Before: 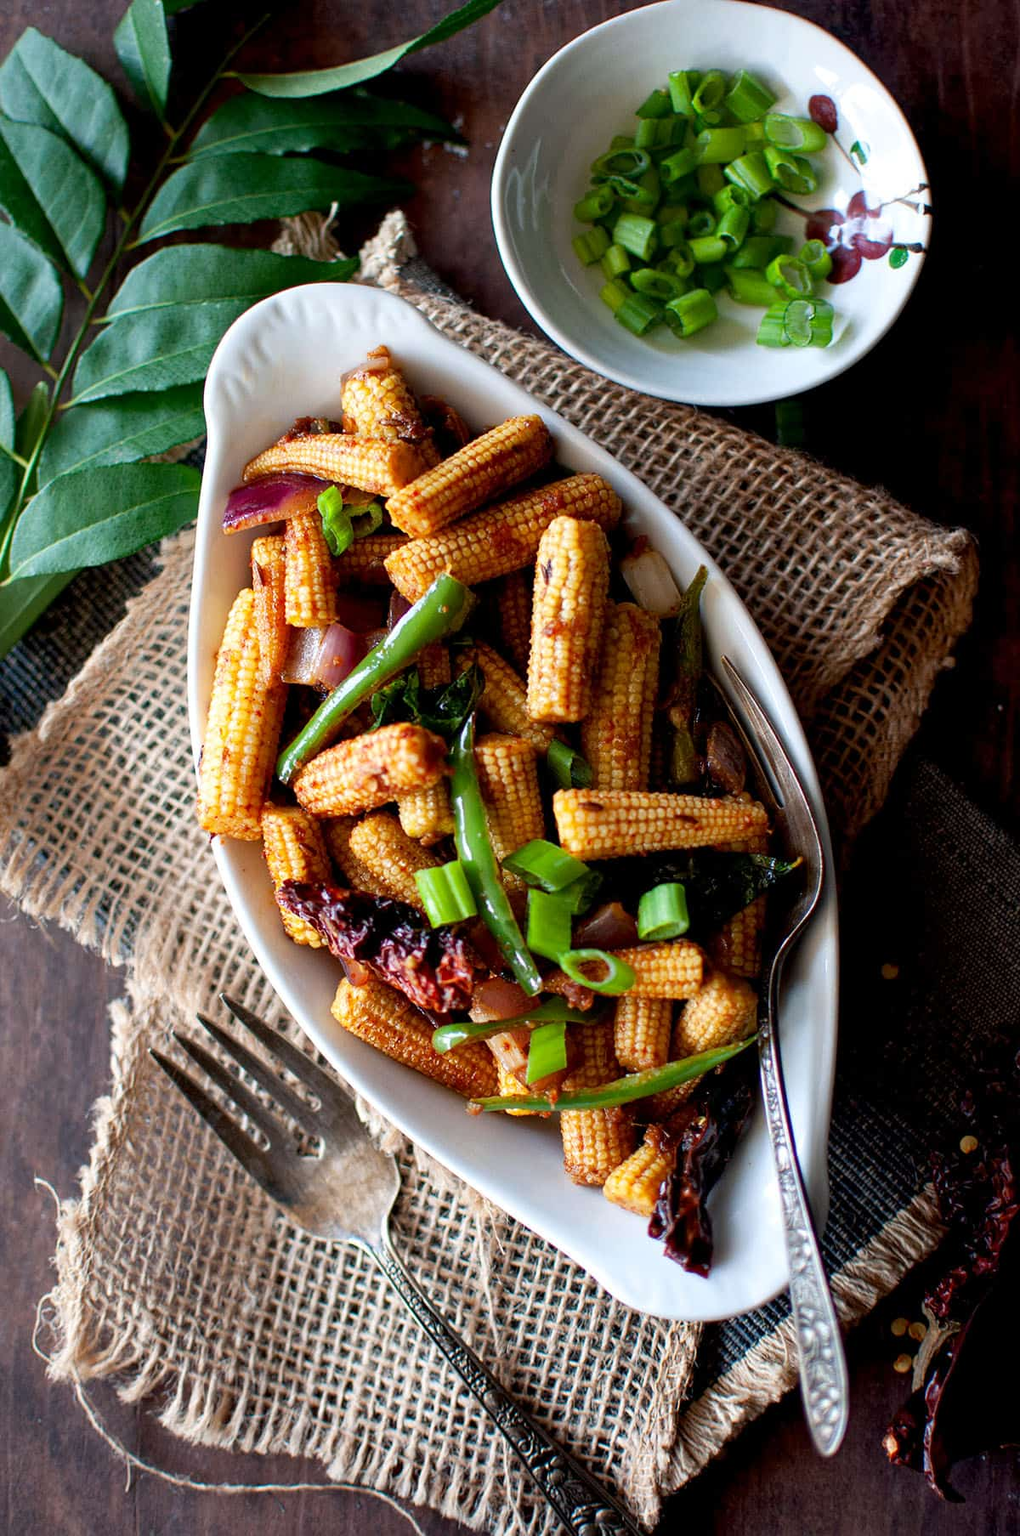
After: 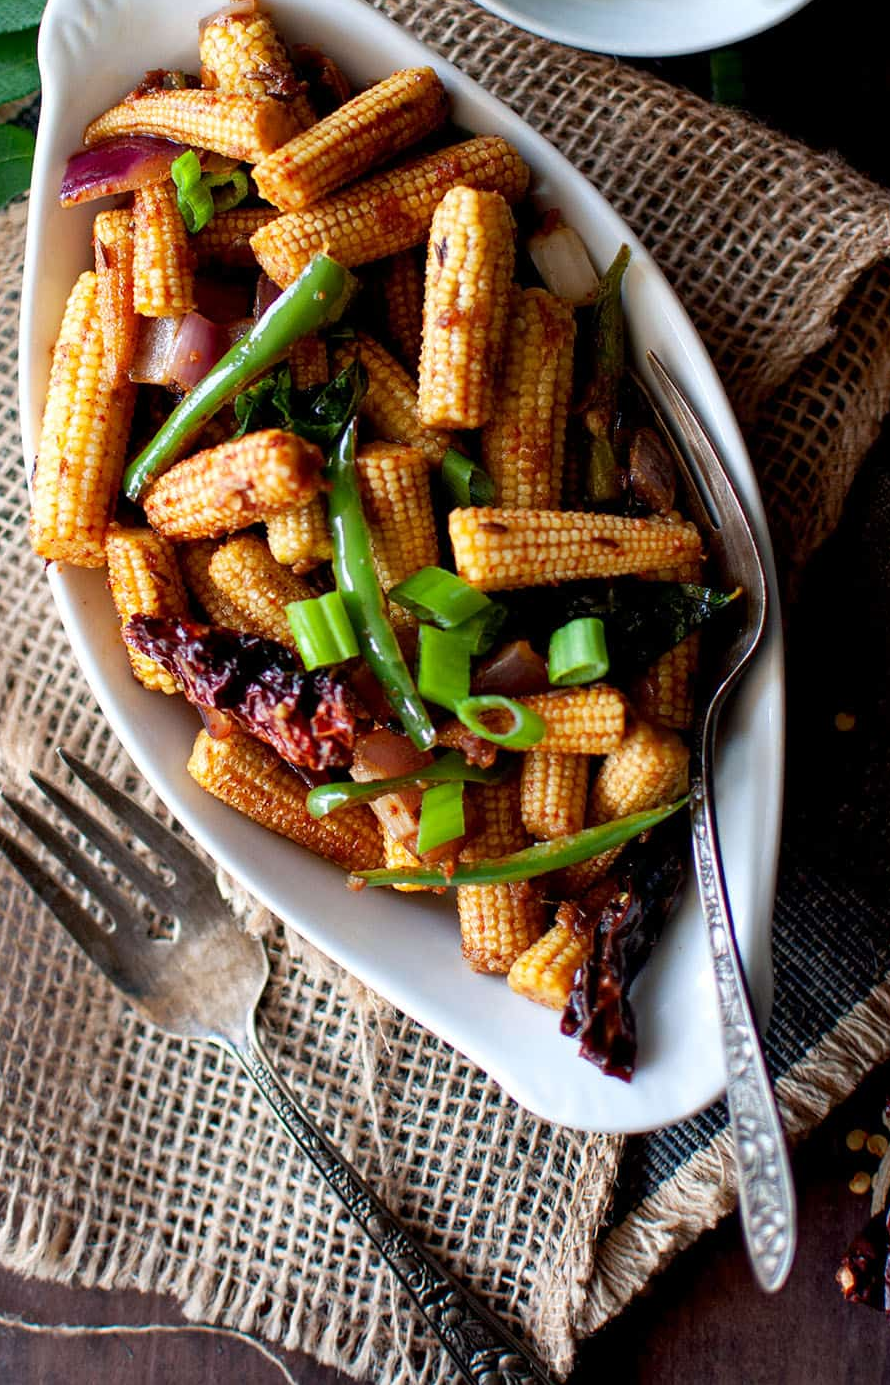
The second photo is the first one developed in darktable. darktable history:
crop: left 16.847%, top 23.349%, right 8.976%
